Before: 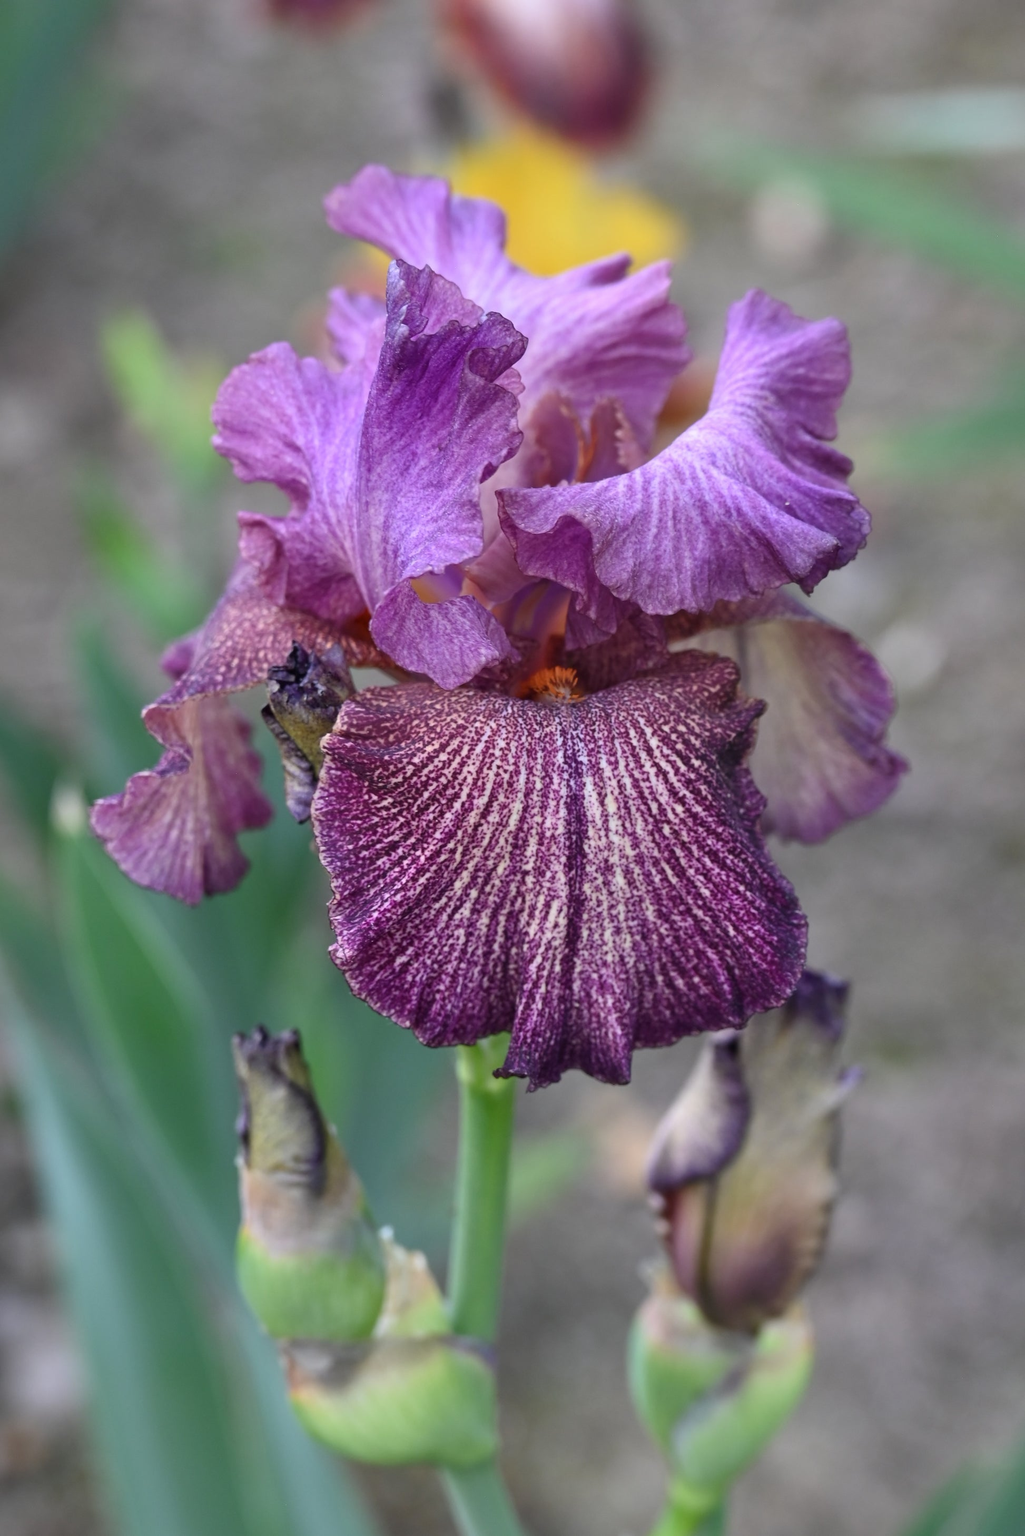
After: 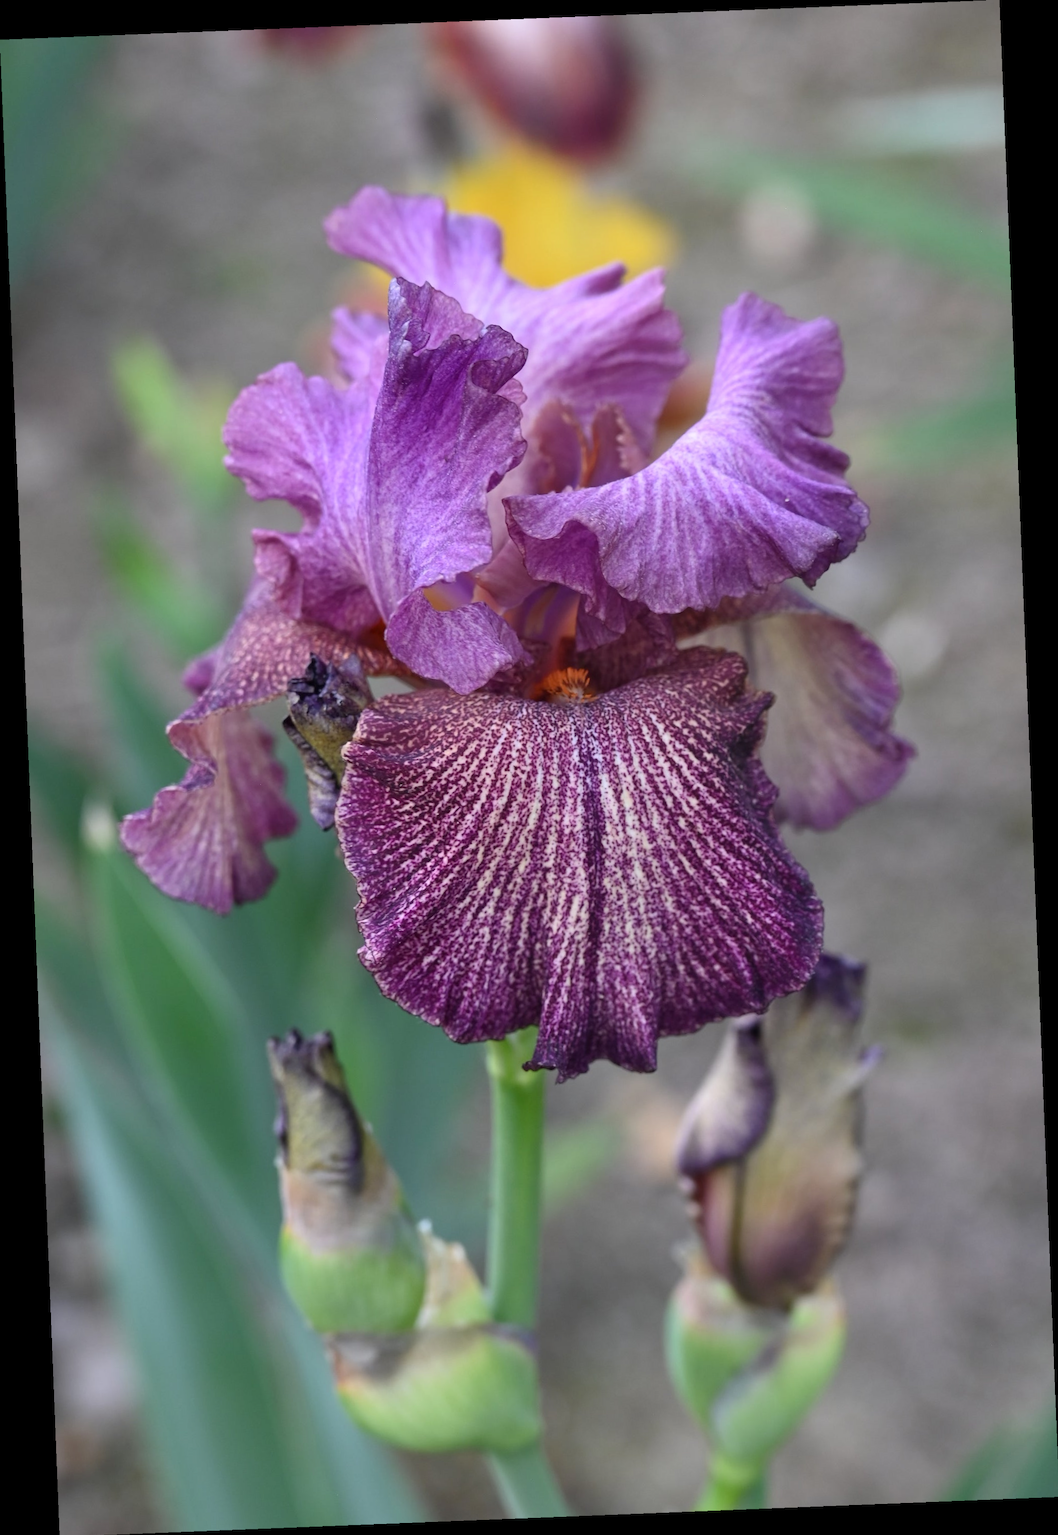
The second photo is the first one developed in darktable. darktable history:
rotate and perspective: rotation -2.29°, automatic cropping off
tone equalizer: on, module defaults
